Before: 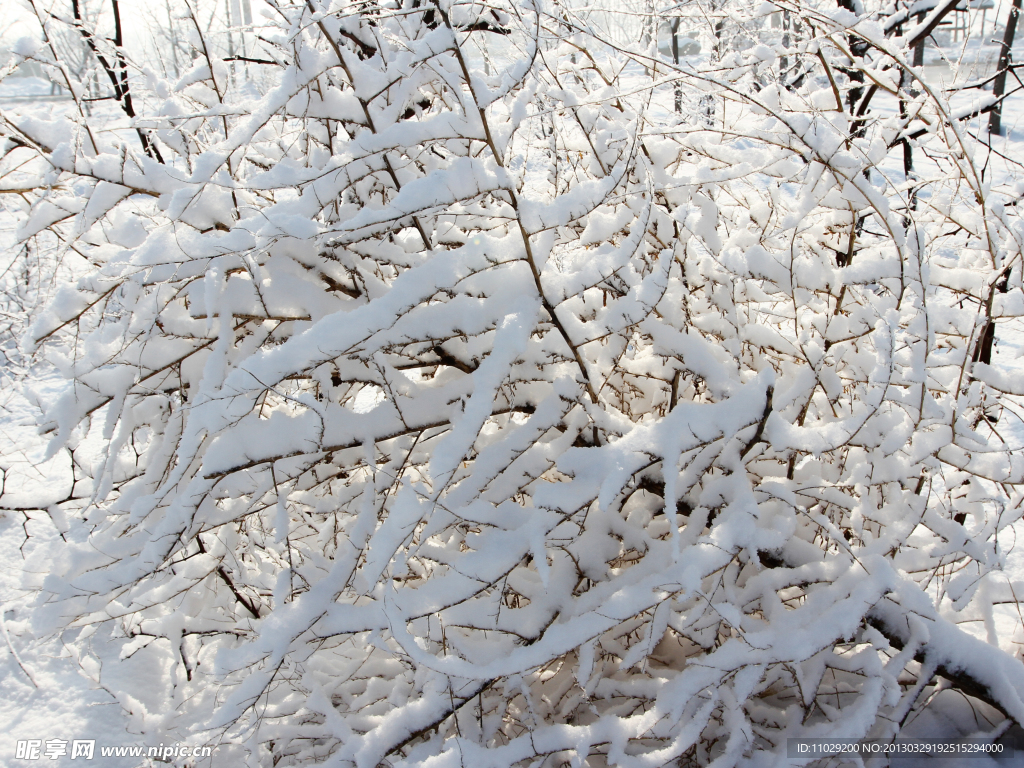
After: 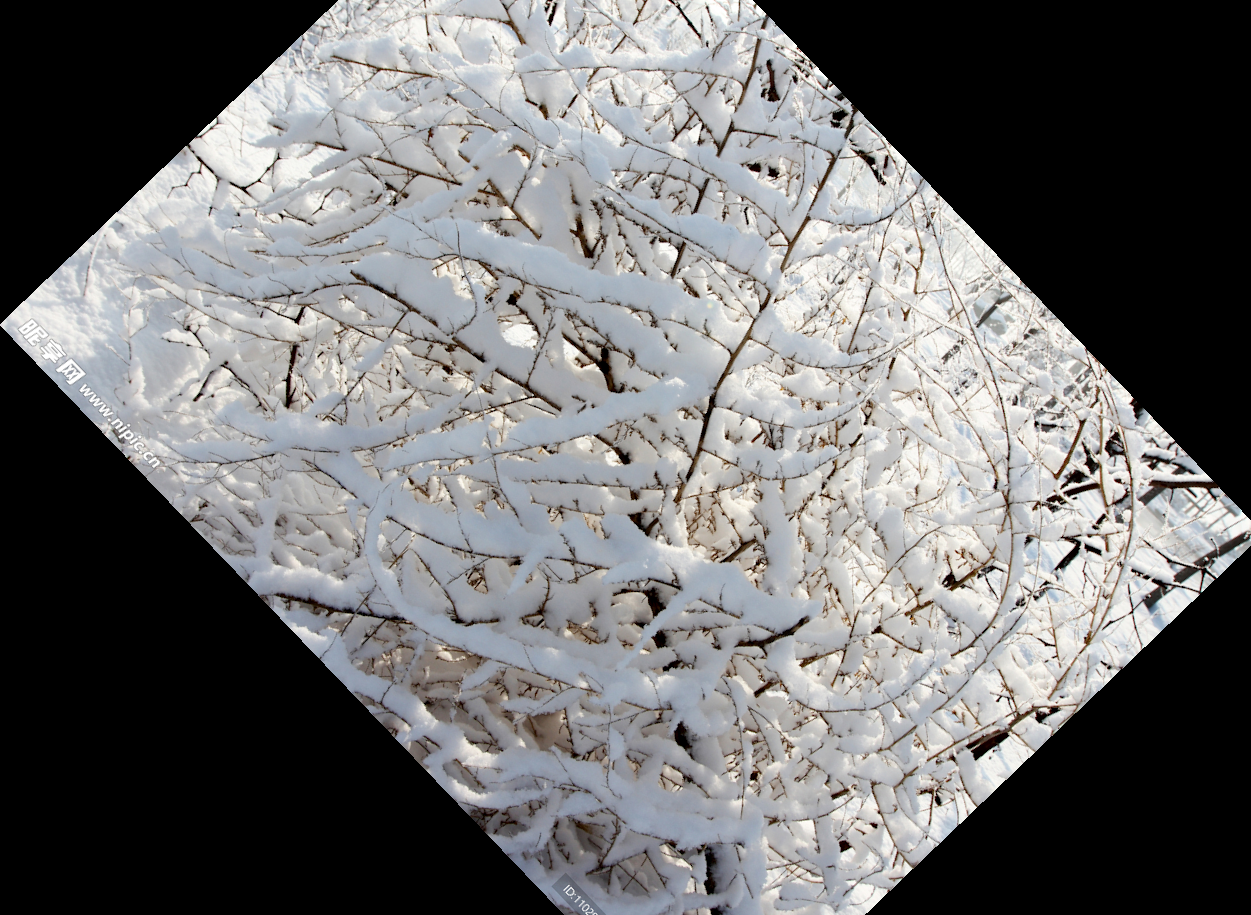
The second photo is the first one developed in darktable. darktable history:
crop and rotate: angle -46.26°, top 16.234%, right 0.912%, bottom 11.704%
exposure: black level correction 0.005, exposure 0.001 EV, compensate highlight preservation false
